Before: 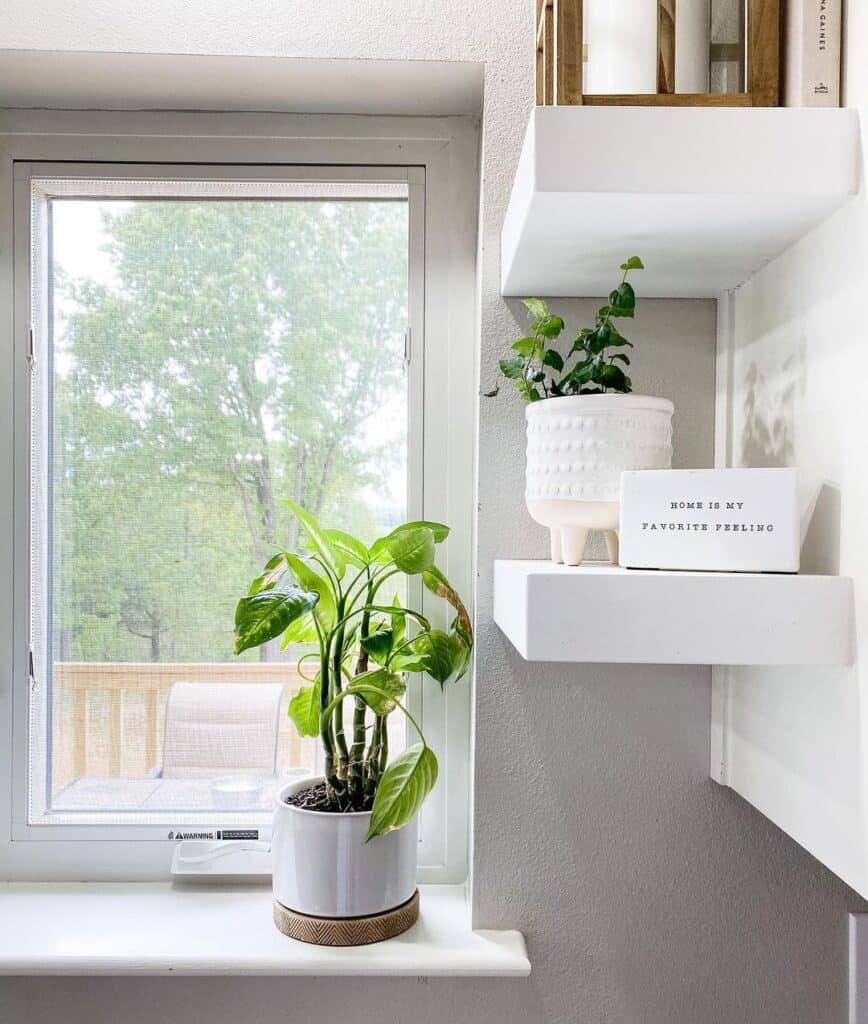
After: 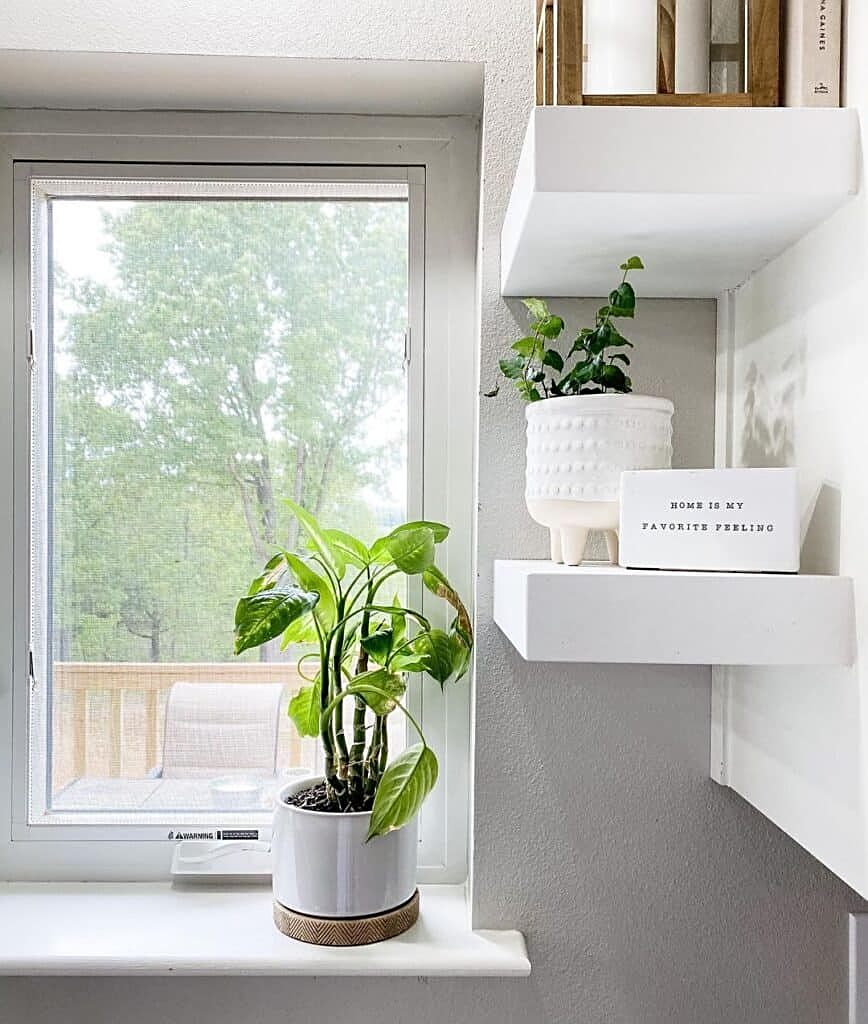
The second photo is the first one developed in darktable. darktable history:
sharpen: on, module defaults
color balance: on, module defaults
